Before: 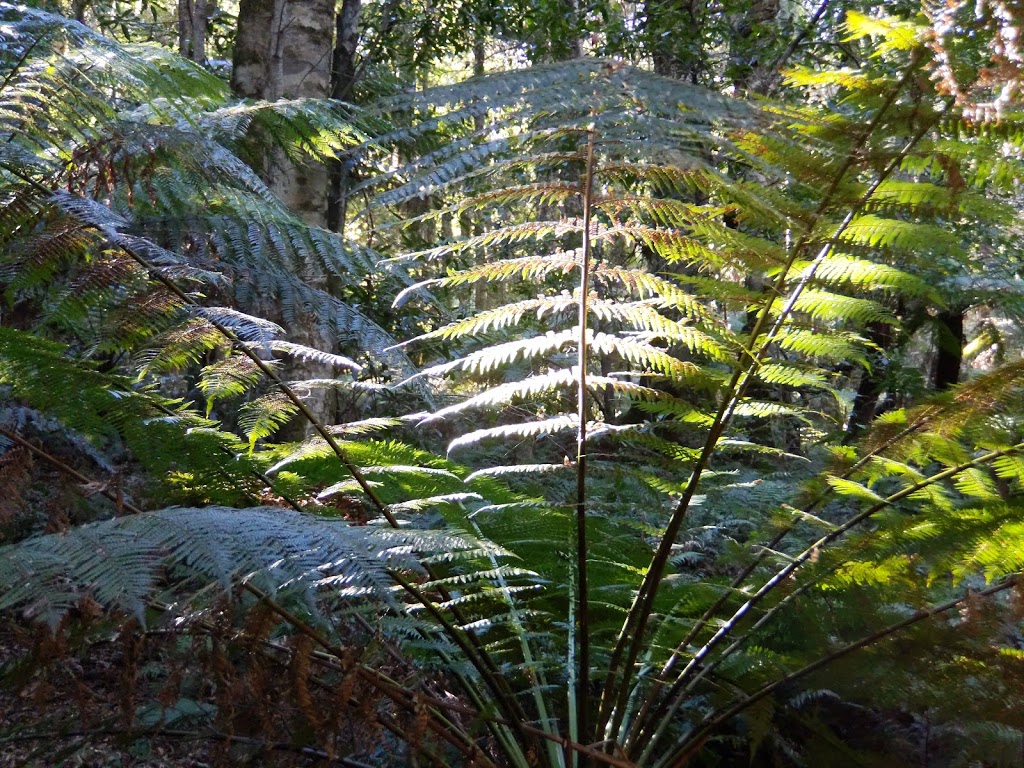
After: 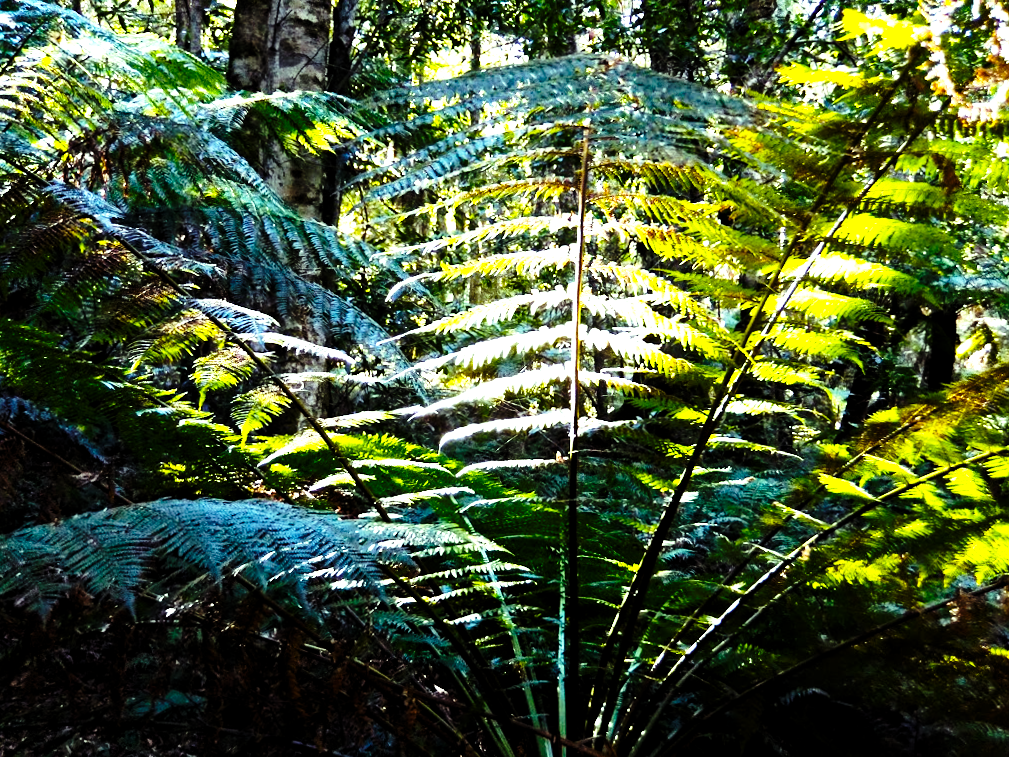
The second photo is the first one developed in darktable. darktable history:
crop and rotate: angle -0.61°
haze removal: compatibility mode true, adaptive false
base curve: curves: ch0 [(0, 0) (0.04, 0.03) (0.133, 0.232) (0.448, 0.748) (0.843, 0.968) (1, 1)], preserve colors none
levels: levels [0.029, 0.545, 0.971]
color balance rgb: highlights gain › luminance 15.534%, highlights gain › chroma 7.011%, highlights gain › hue 124.85°, perceptual saturation grading › global saturation 39.769%, perceptual brilliance grading › highlights 19.877%, perceptual brilliance grading › mid-tones 20.585%, perceptual brilliance grading › shadows -19.633%, global vibrance 20%
